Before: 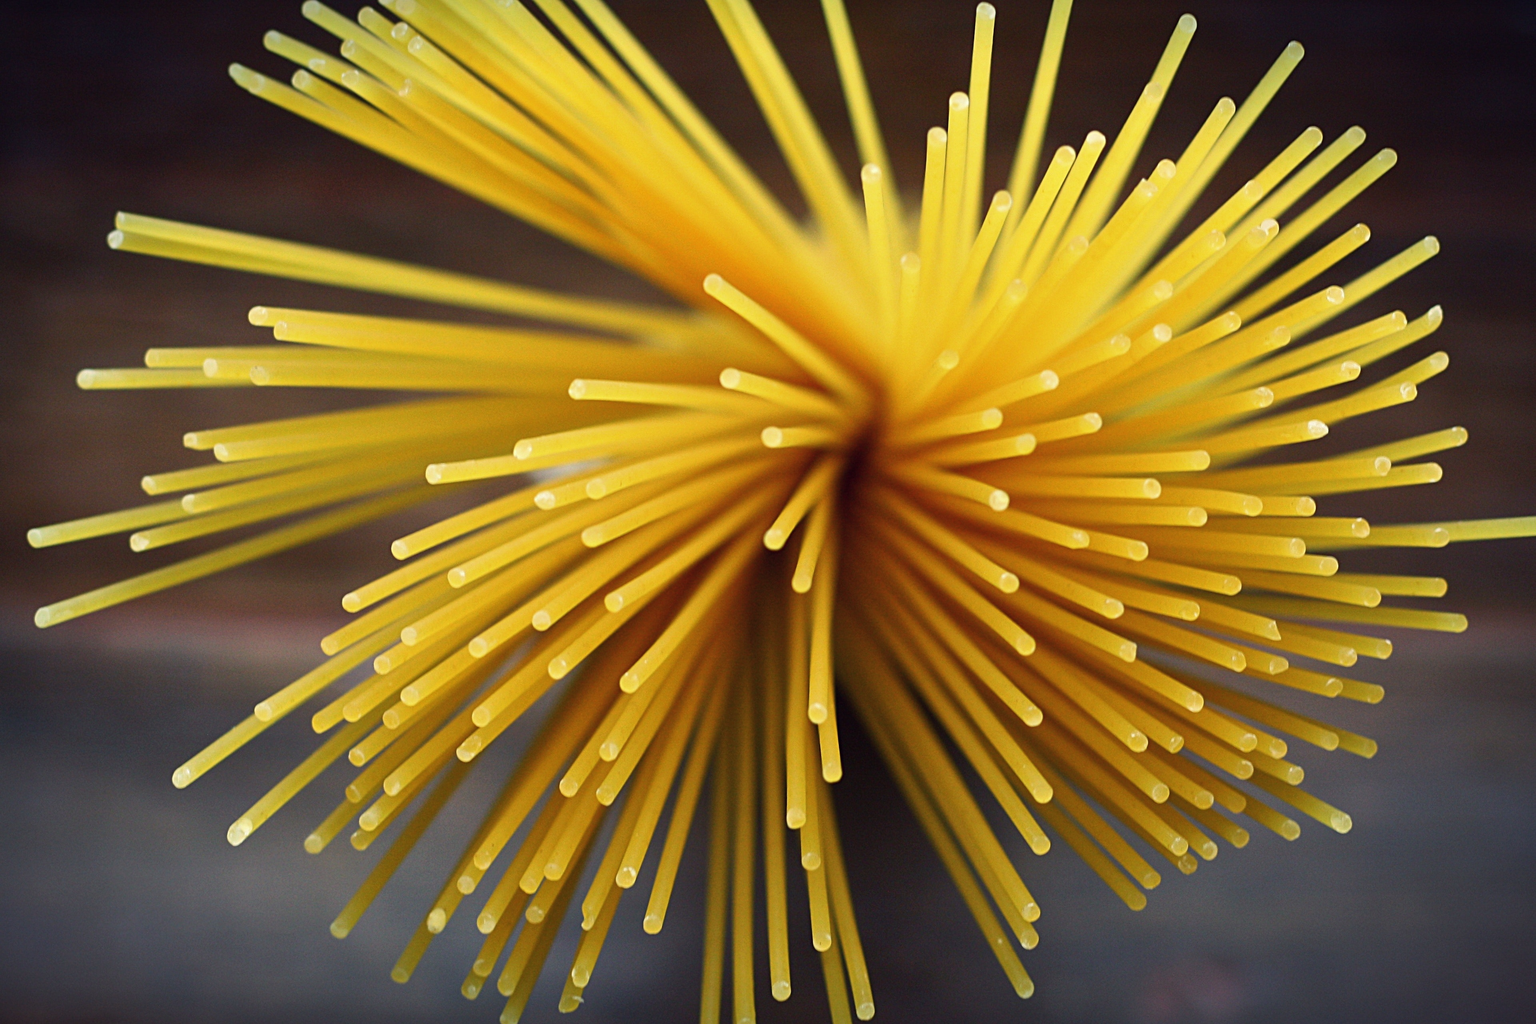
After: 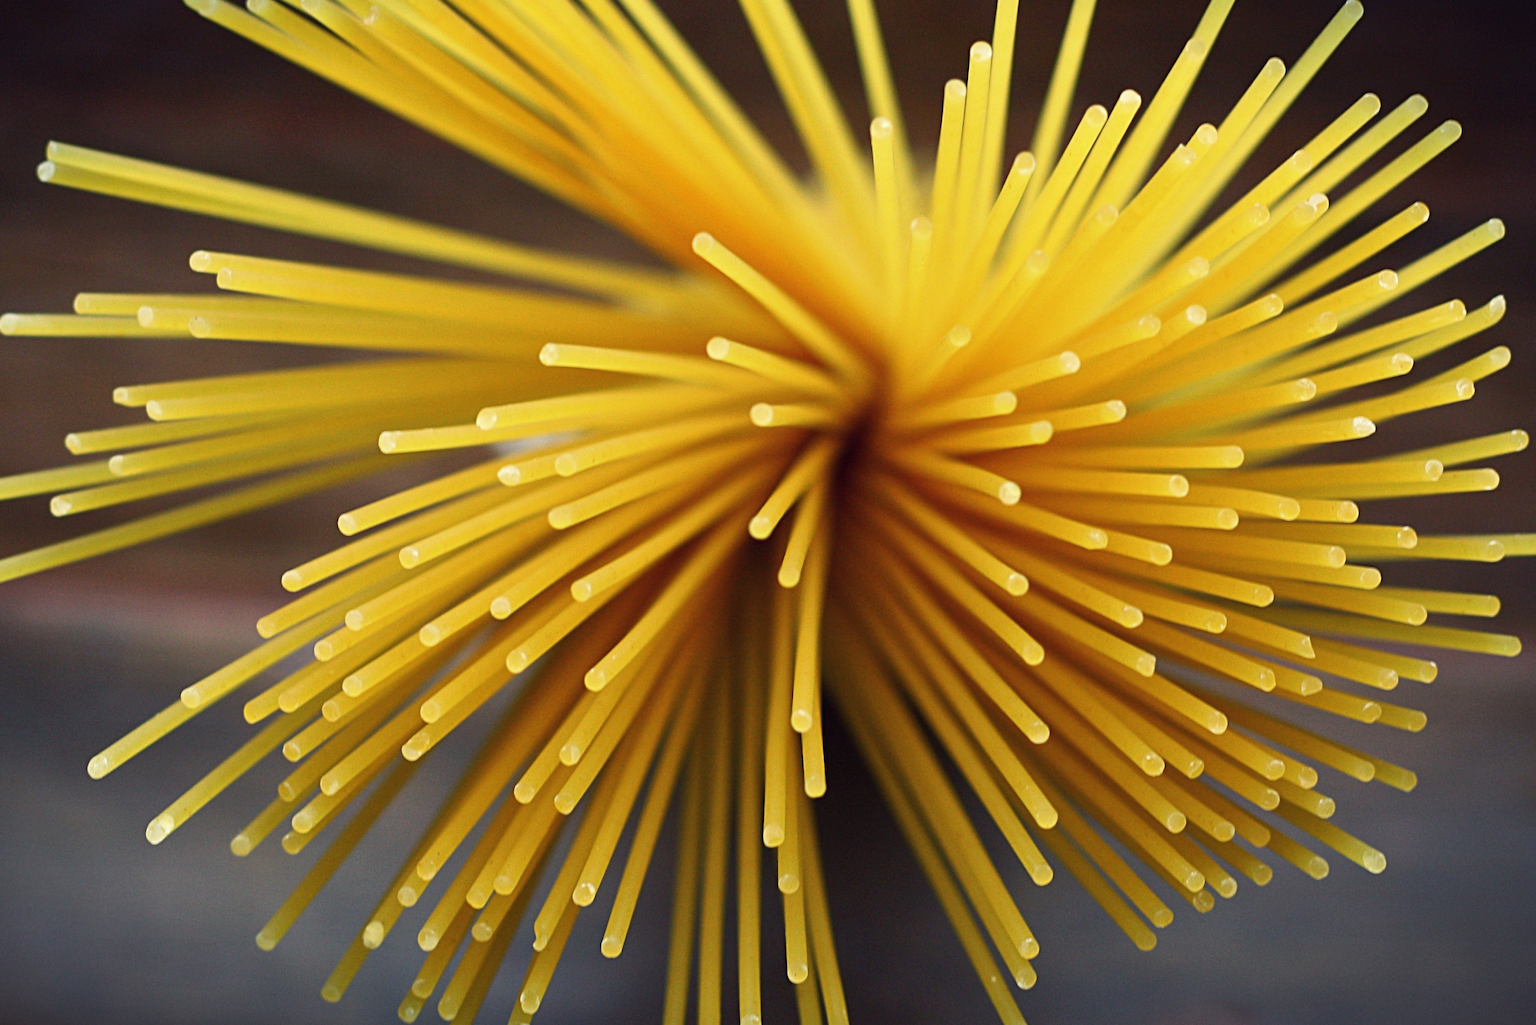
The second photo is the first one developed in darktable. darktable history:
crop and rotate: angle -2.01°, left 3.153%, top 3.753%, right 1.424%, bottom 0.7%
